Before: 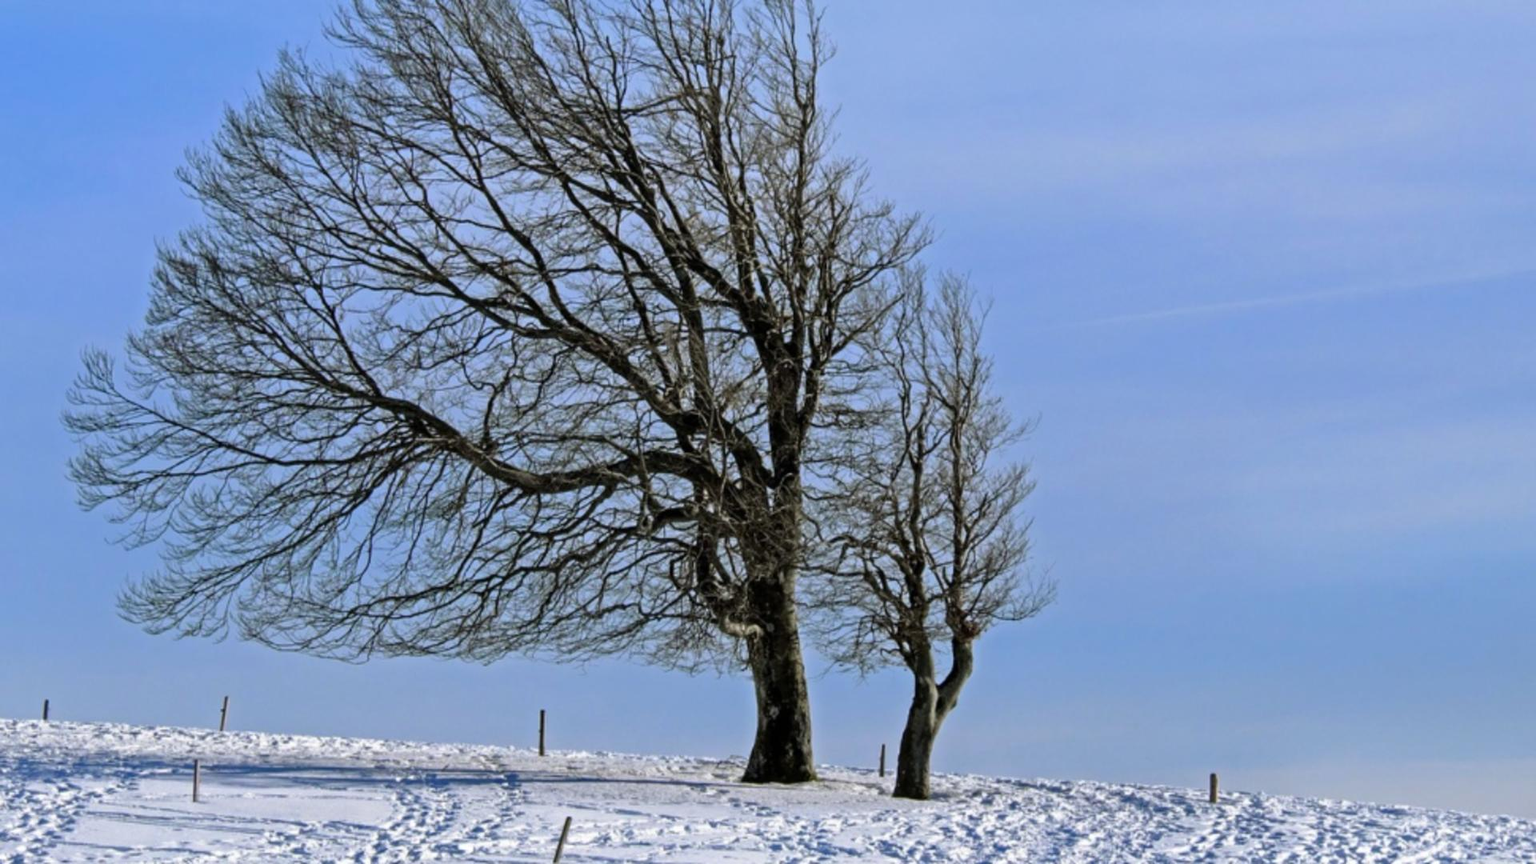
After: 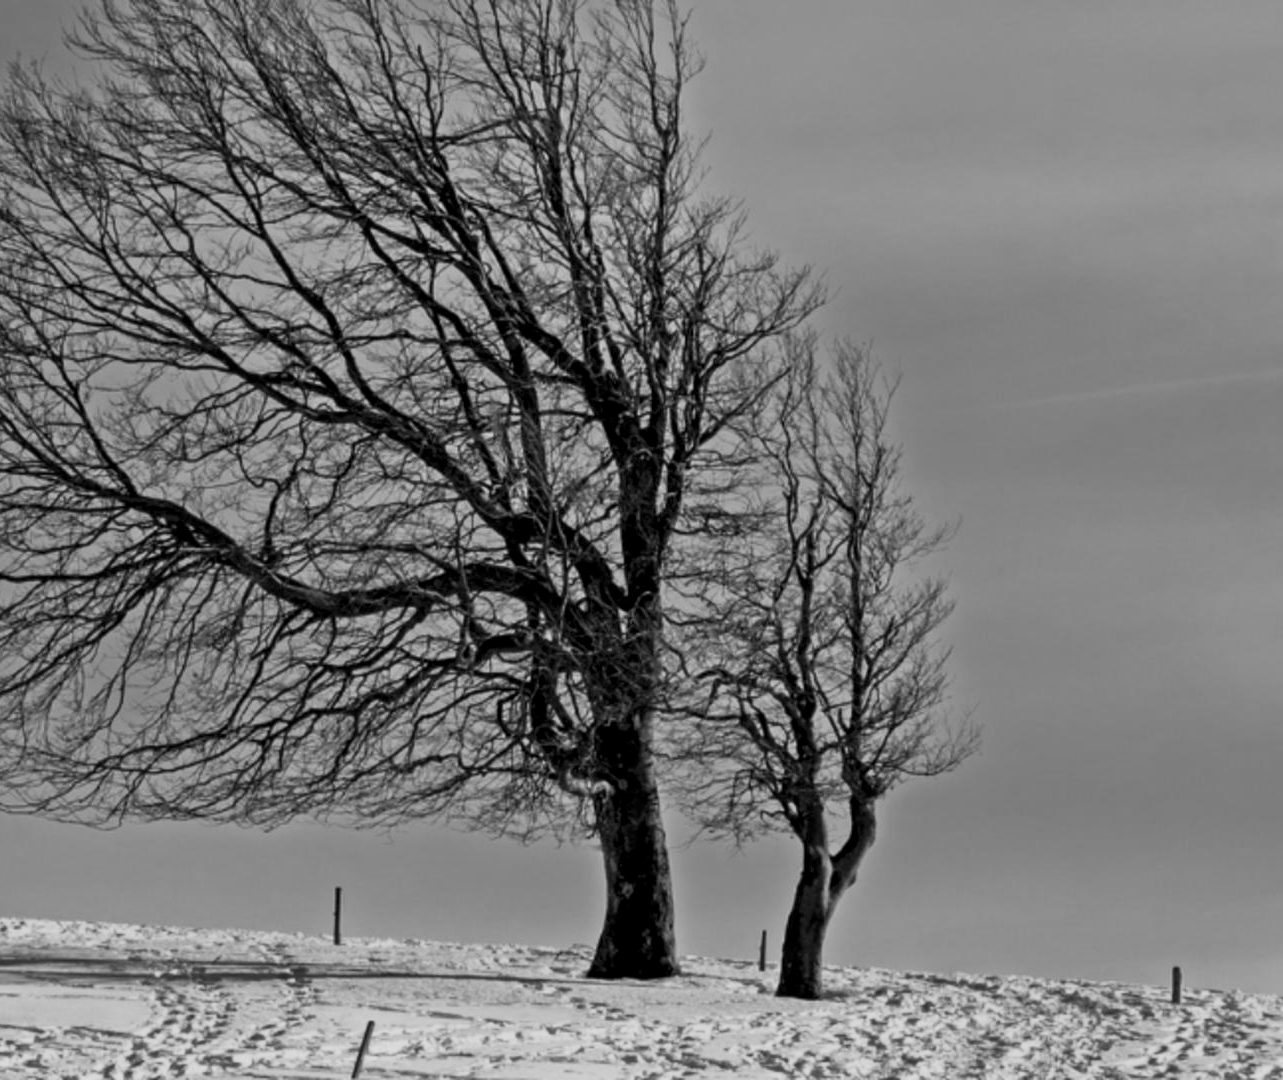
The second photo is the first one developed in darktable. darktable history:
color balance rgb: global offset › luminance -0.5%, perceptual saturation grading › highlights -17.77%, perceptual saturation grading › mid-tones 33.1%, perceptual saturation grading › shadows 50.52%, perceptual brilliance grading › highlights 10.8%, perceptual brilliance grading › shadows -10.8%, global vibrance 24.22%, contrast -25%
tone curve: curves: ch0 [(0, 0) (0.059, 0.027) (0.178, 0.105) (0.292, 0.233) (0.485, 0.472) (0.837, 0.887) (1, 0.983)]; ch1 [(0, 0) (0.23, 0.166) (0.34, 0.298) (0.371, 0.334) (0.435, 0.413) (0.477, 0.469) (0.499, 0.498) (0.534, 0.551) (0.56, 0.585) (0.754, 0.801) (1, 1)]; ch2 [(0, 0) (0.431, 0.414) (0.498, 0.503) (0.524, 0.531) (0.568, 0.567) (0.6, 0.597) (0.65, 0.651) (0.752, 0.764) (1, 1)], color space Lab, independent channels, preserve colors none
color balance: lift [1.001, 1.007, 1, 0.993], gamma [1.023, 1.026, 1.01, 0.974], gain [0.964, 1.059, 1.073, 0.927]
crop and rotate: left 17.732%, right 15.423%
monochrome: a 26.22, b 42.67, size 0.8
